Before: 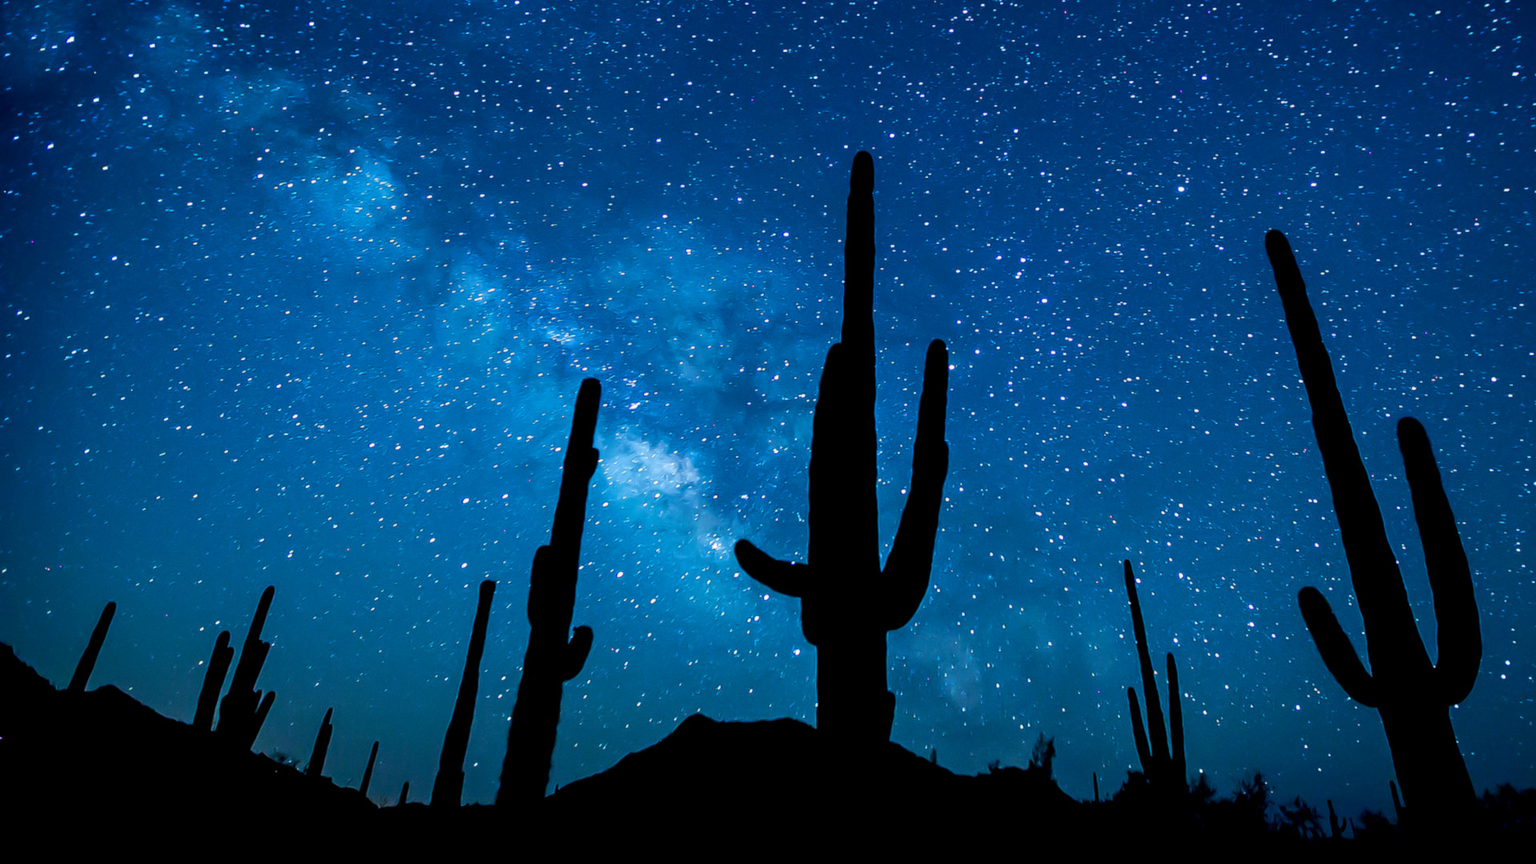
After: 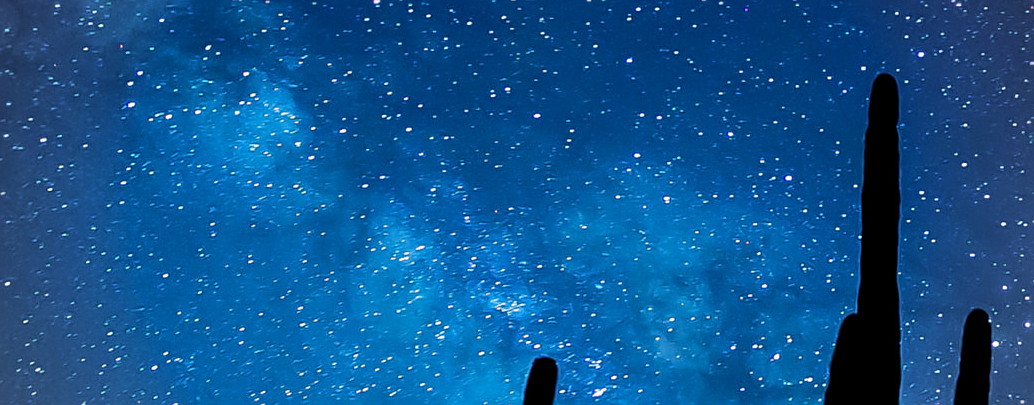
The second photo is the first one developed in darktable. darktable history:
vignetting: fall-off start 74.85%, brightness -0.285, width/height ratio 1.083
sharpen: on, module defaults
crop: left 10.136%, top 10.675%, right 36.001%, bottom 51.764%
